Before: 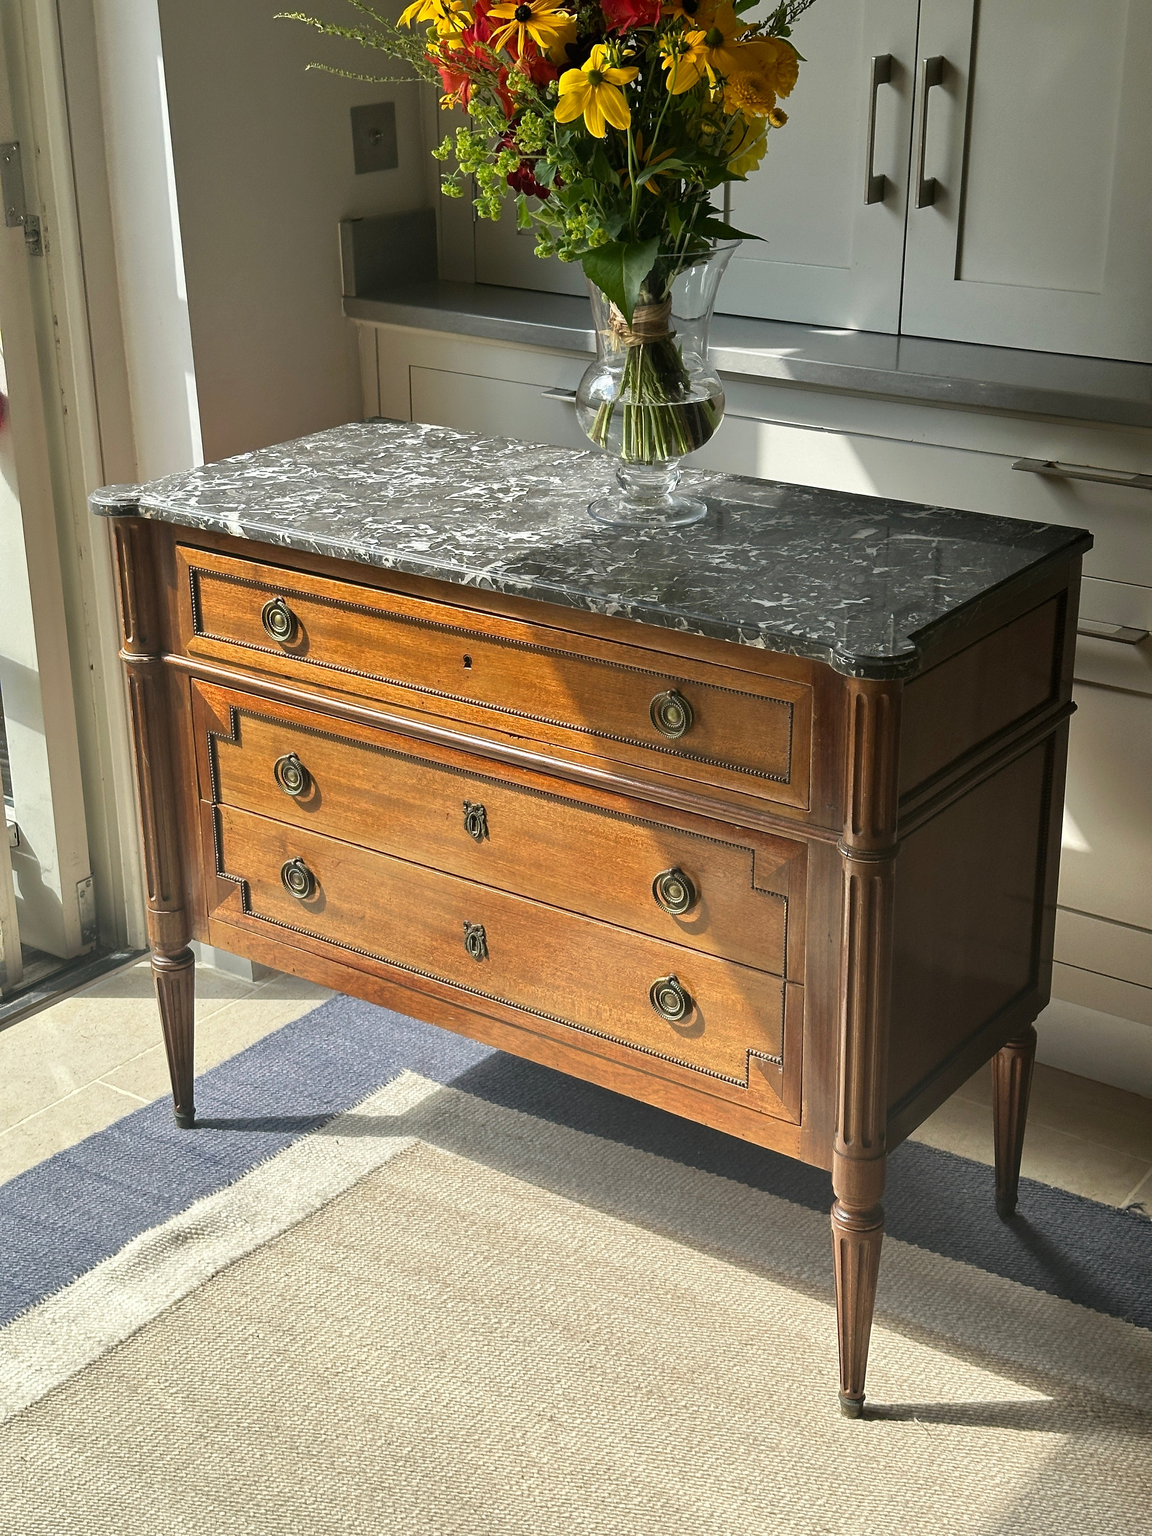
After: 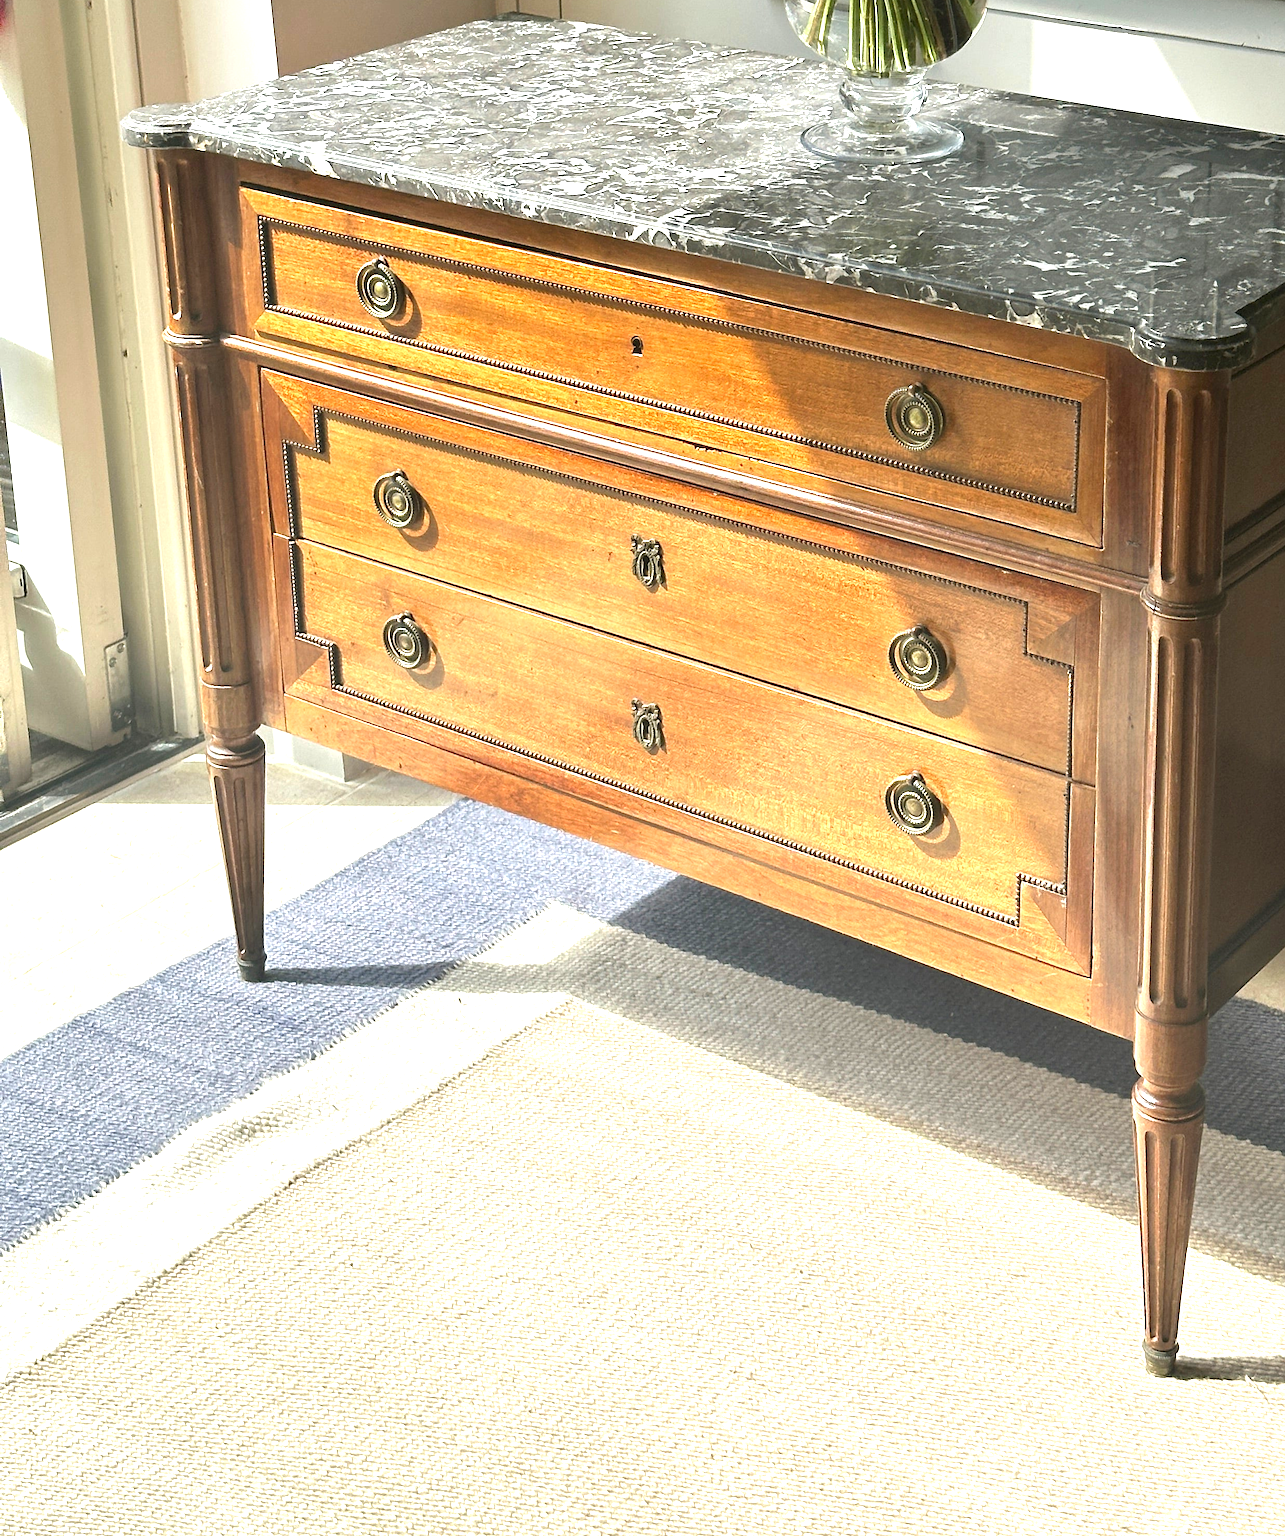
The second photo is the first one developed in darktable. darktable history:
crop: top 26.584%, right 18.029%
exposure: black level correction 0, exposure 1.121 EV, compensate exposure bias true, compensate highlight preservation false
